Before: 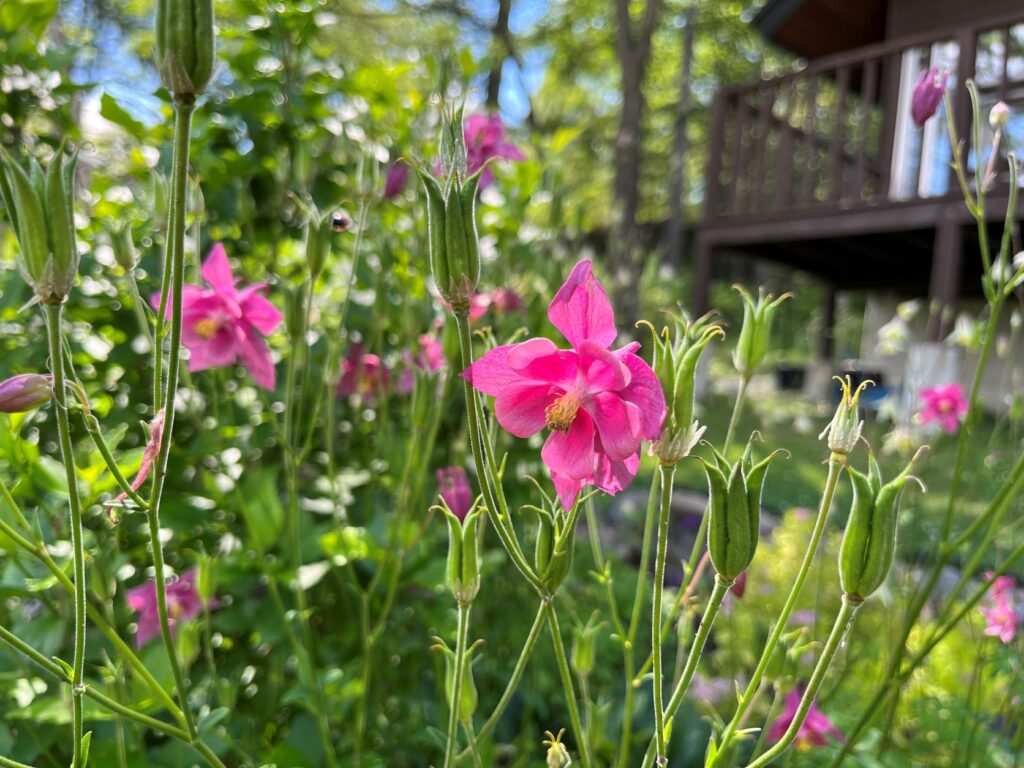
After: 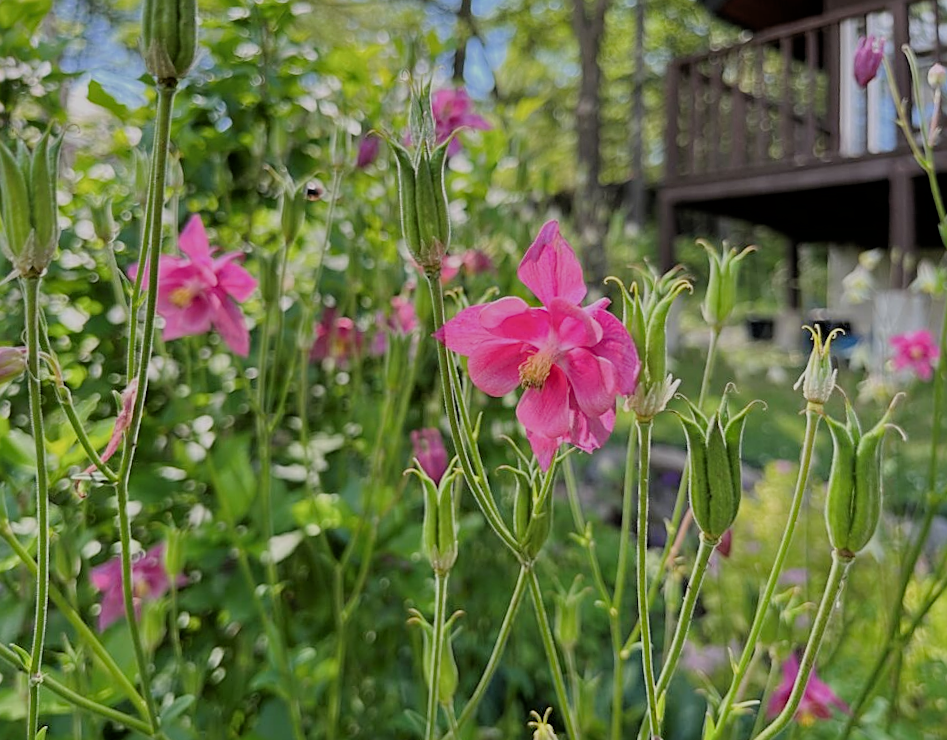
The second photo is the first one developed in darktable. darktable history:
sharpen: on, module defaults
rotate and perspective: rotation -1.68°, lens shift (vertical) -0.146, crop left 0.049, crop right 0.912, crop top 0.032, crop bottom 0.96
filmic rgb: black relative exposure -6.59 EV, white relative exposure 4.71 EV, hardness 3.13, contrast 0.805
